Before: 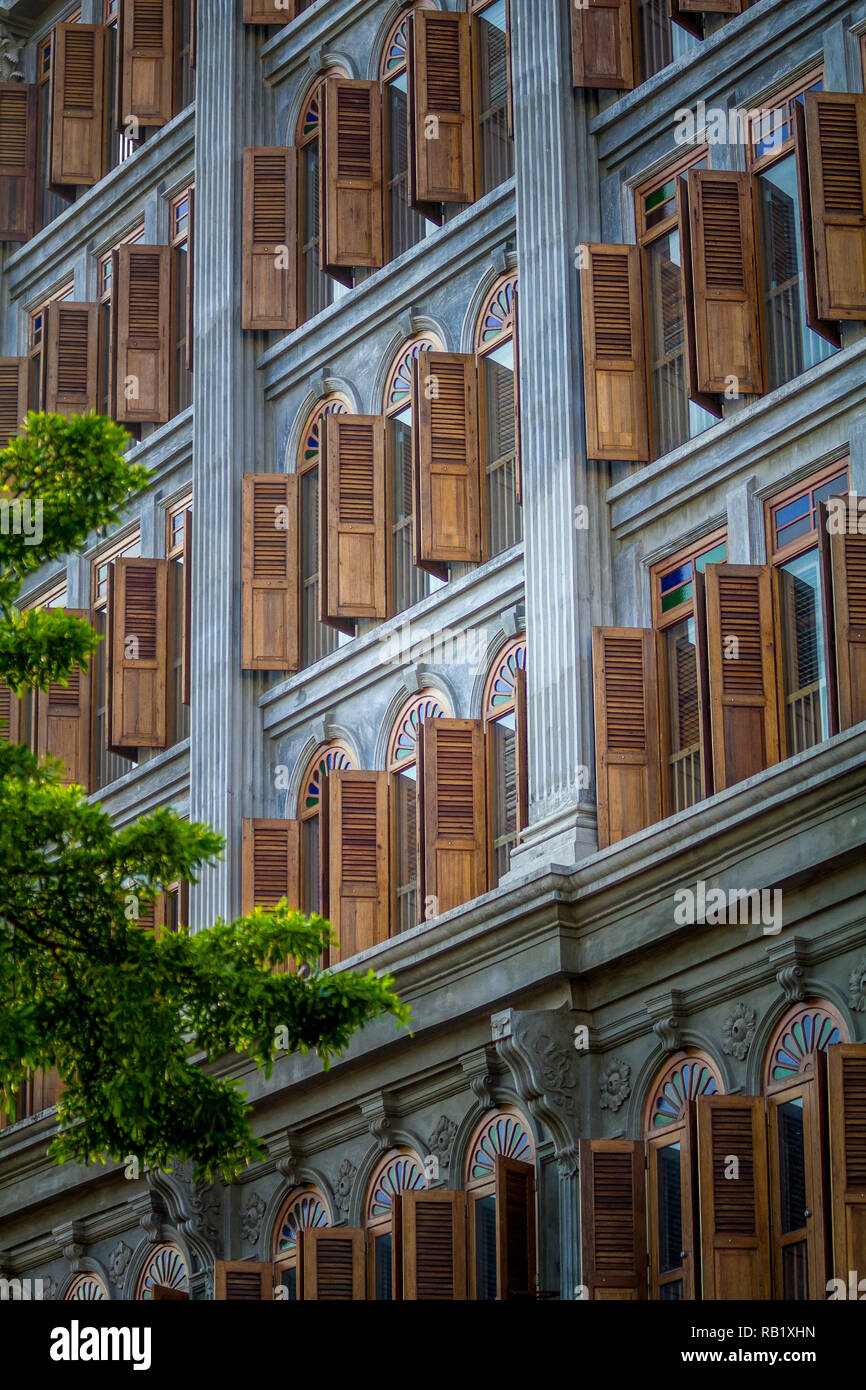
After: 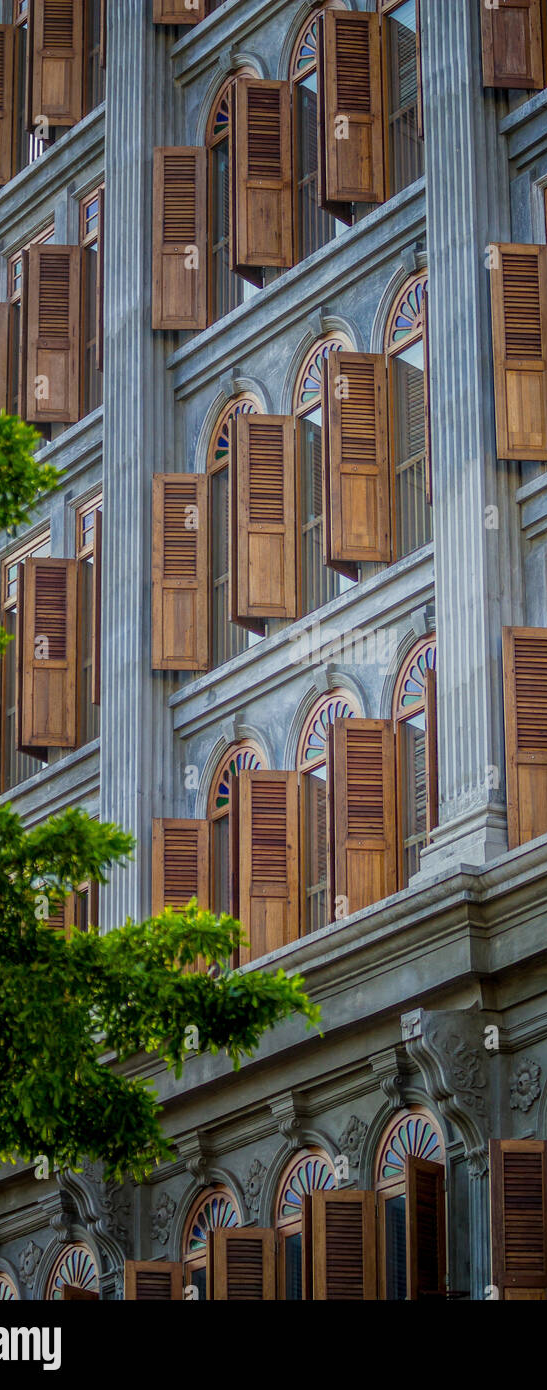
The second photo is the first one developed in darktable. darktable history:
crop: left 10.434%, right 26.299%
tone equalizer: -8 EV -0.002 EV, -7 EV 0.004 EV, -6 EV -0.035 EV, -5 EV 0.017 EV, -4 EV -0.011 EV, -3 EV 0.025 EV, -2 EV -0.047 EV, -1 EV -0.274 EV, +0 EV -0.556 EV
